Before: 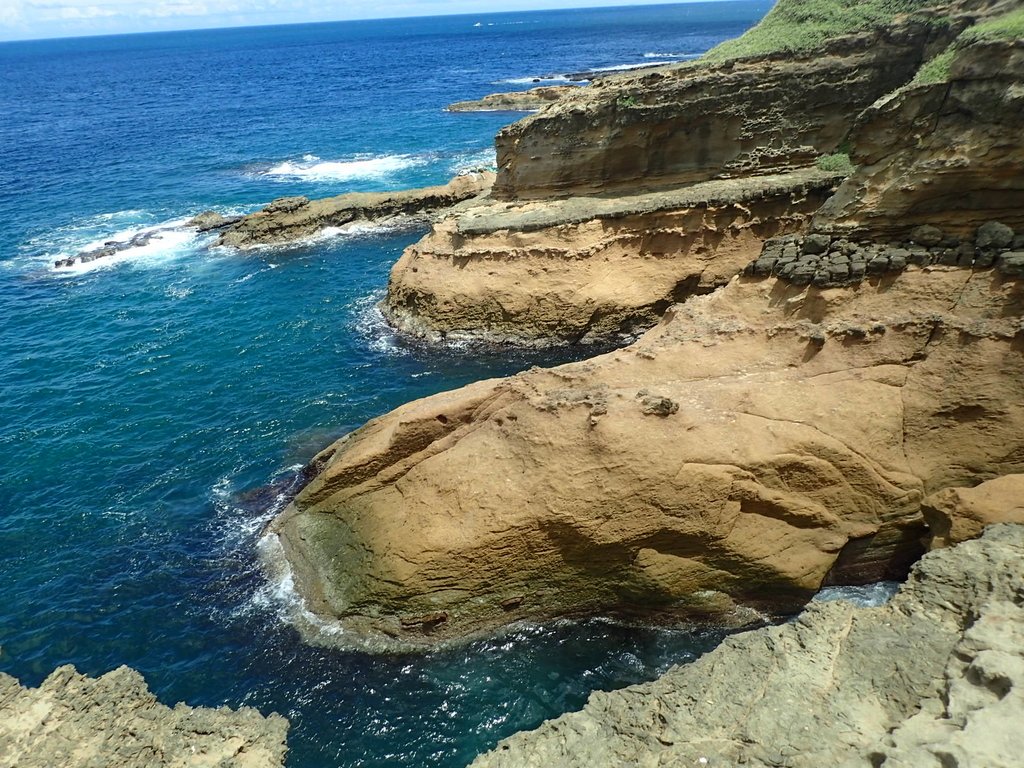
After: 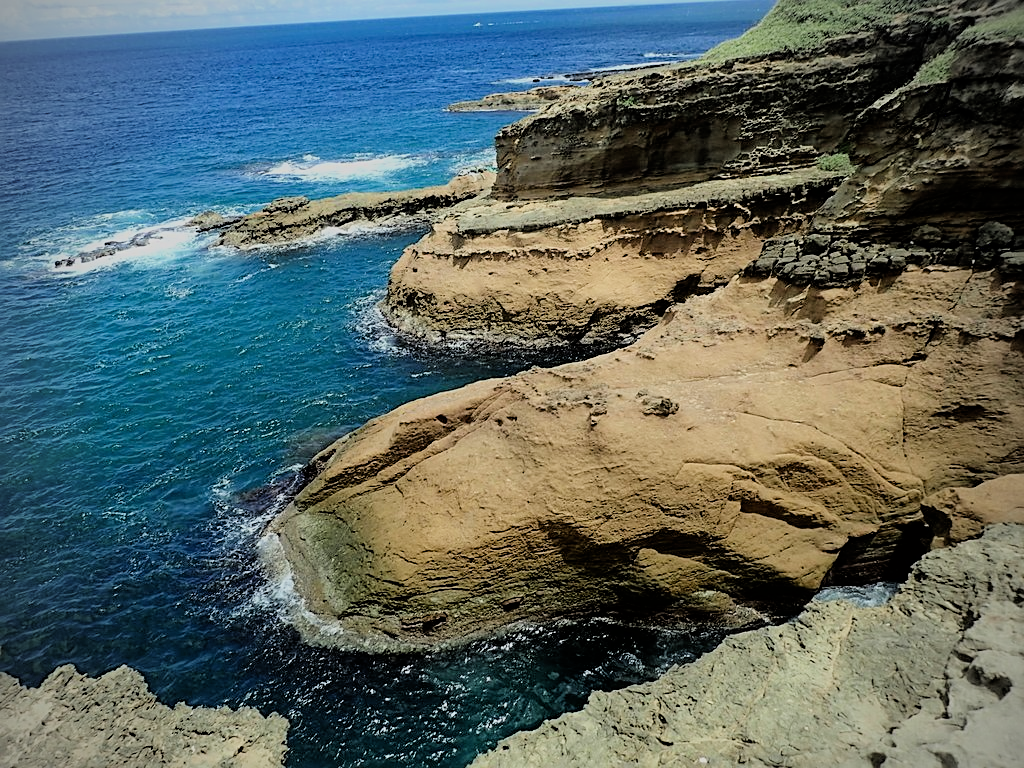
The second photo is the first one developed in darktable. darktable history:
sharpen: on, module defaults
filmic rgb: black relative exposure -4.54 EV, white relative exposure 4.8 EV, threshold 5.95 EV, hardness 2.35, latitude 36.35%, contrast 1.044, highlights saturation mix 0.71%, shadows ↔ highlights balance 1.27%, color science v6 (2022), enable highlight reconstruction true
vignetting: unbound false
